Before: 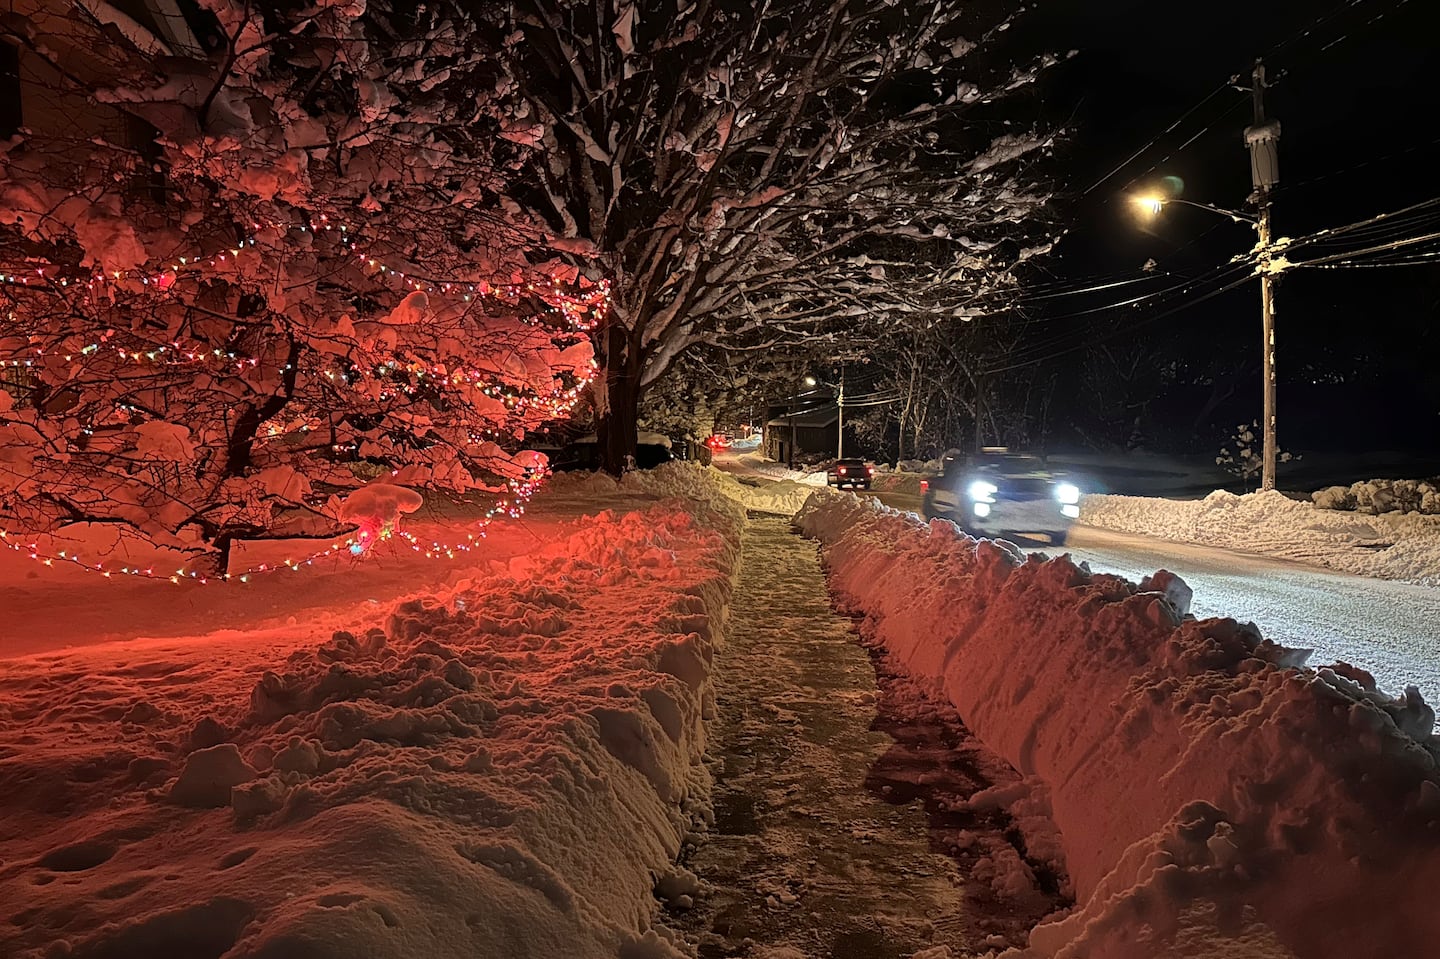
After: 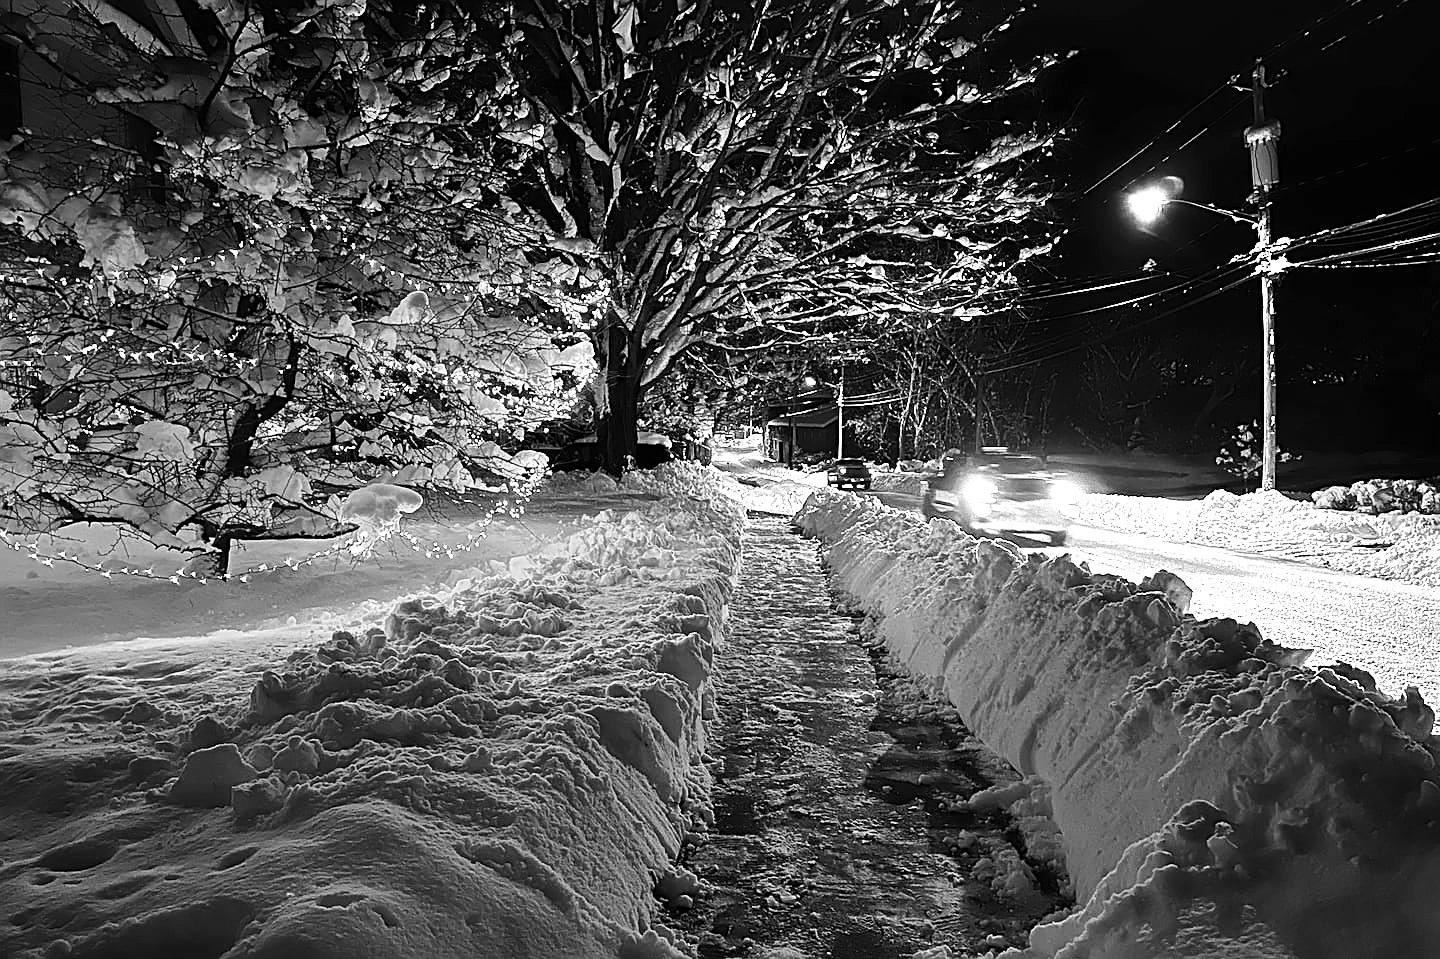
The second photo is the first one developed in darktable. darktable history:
monochrome: a -74.22, b 78.2
sharpen: on, module defaults
exposure: black level correction 0, exposure 1.1 EV, compensate exposure bias true, compensate highlight preservation false
tone equalizer: -8 EV -0.75 EV, -7 EV -0.7 EV, -6 EV -0.6 EV, -5 EV -0.4 EV, -3 EV 0.4 EV, -2 EV 0.6 EV, -1 EV 0.7 EV, +0 EV 0.75 EV, edges refinement/feathering 500, mask exposure compensation -1.57 EV, preserve details no
